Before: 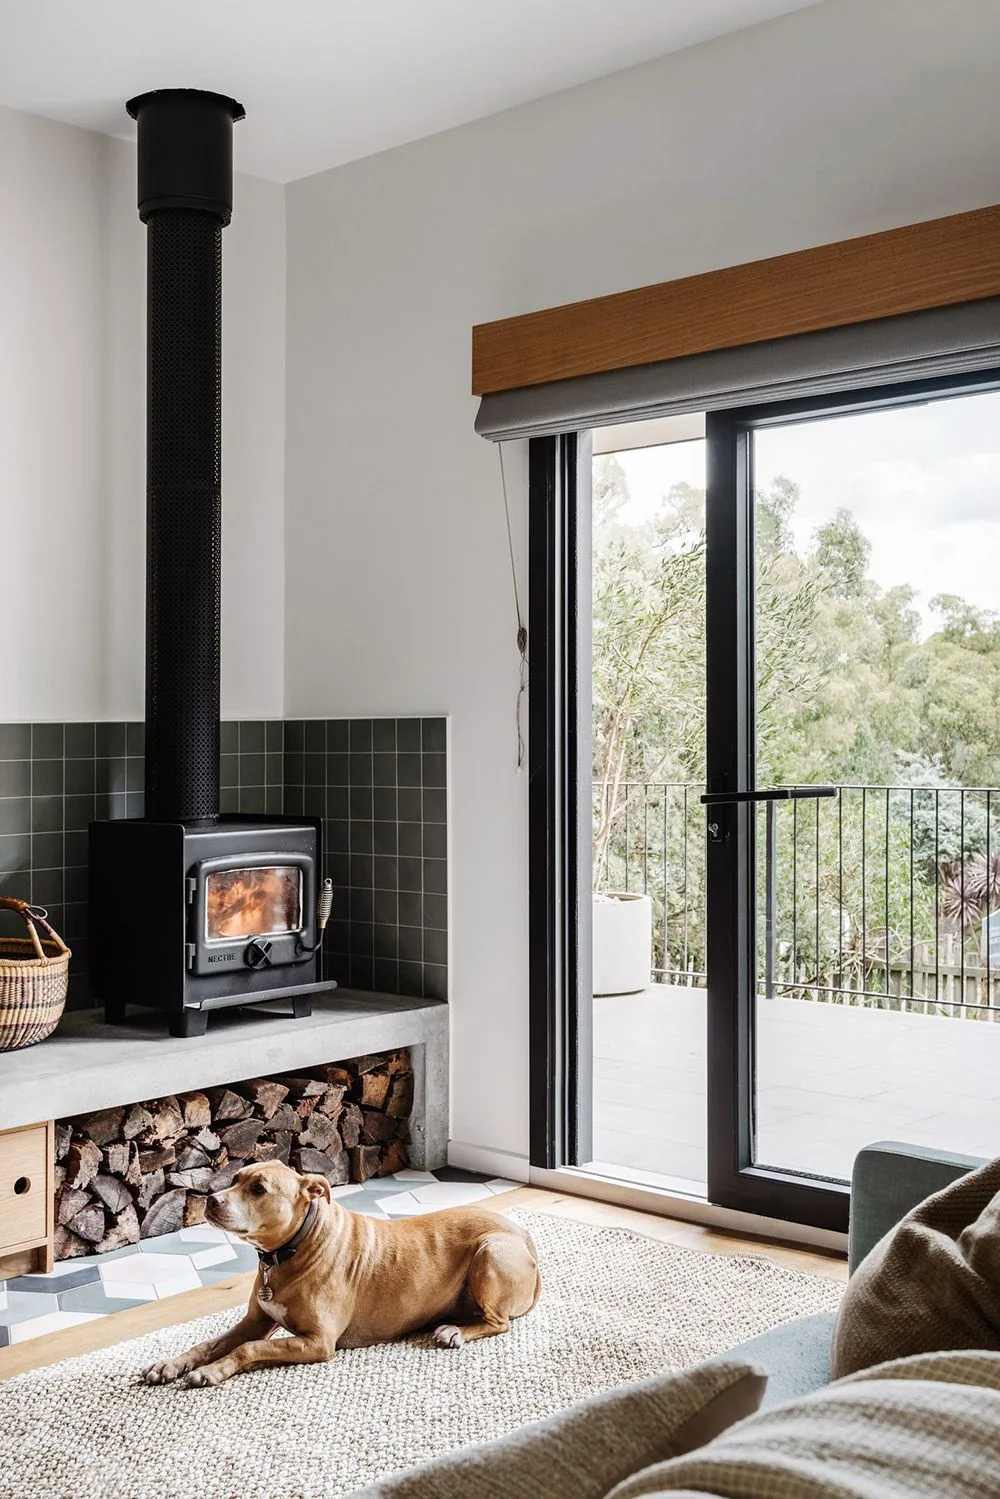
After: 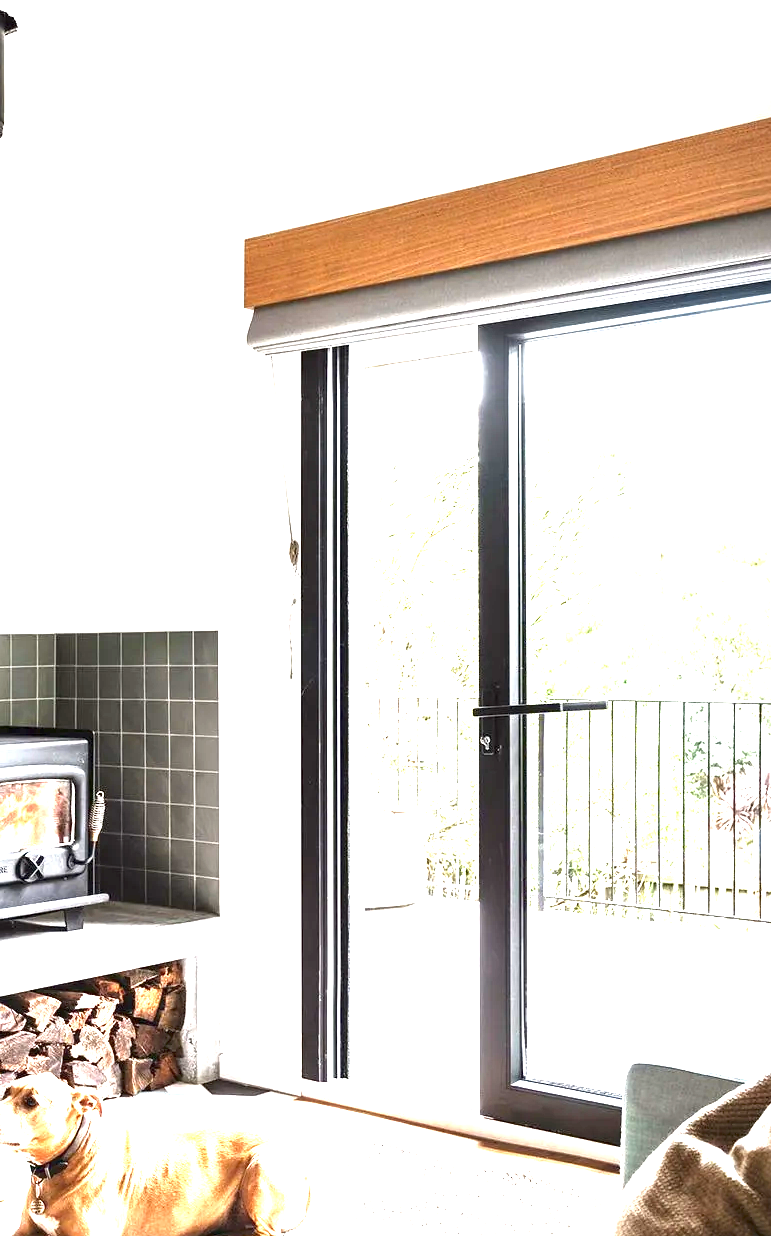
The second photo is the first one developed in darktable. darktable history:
exposure: black level correction 0, exposure 2.421 EV, compensate exposure bias true, compensate highlight preservation false
local contrast: mode bilateral grid, contrast 21, coarseness 50, detail 120%, midtone range 0.2
crop: left 22.867%, top 5.83%, bottom 11.693%
